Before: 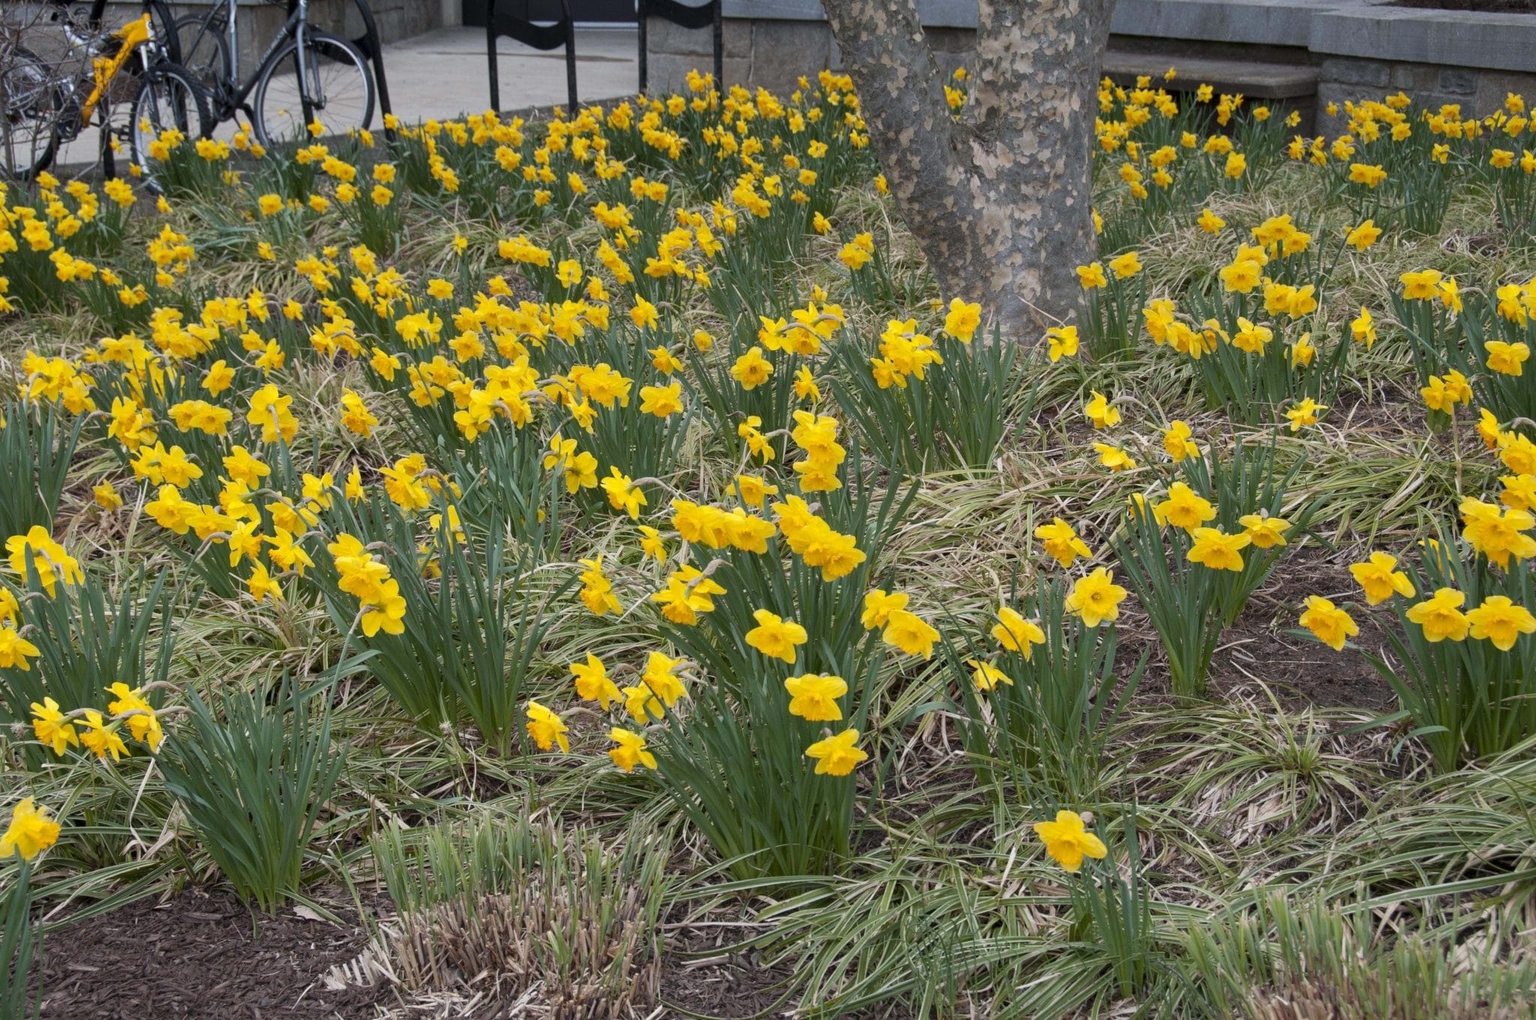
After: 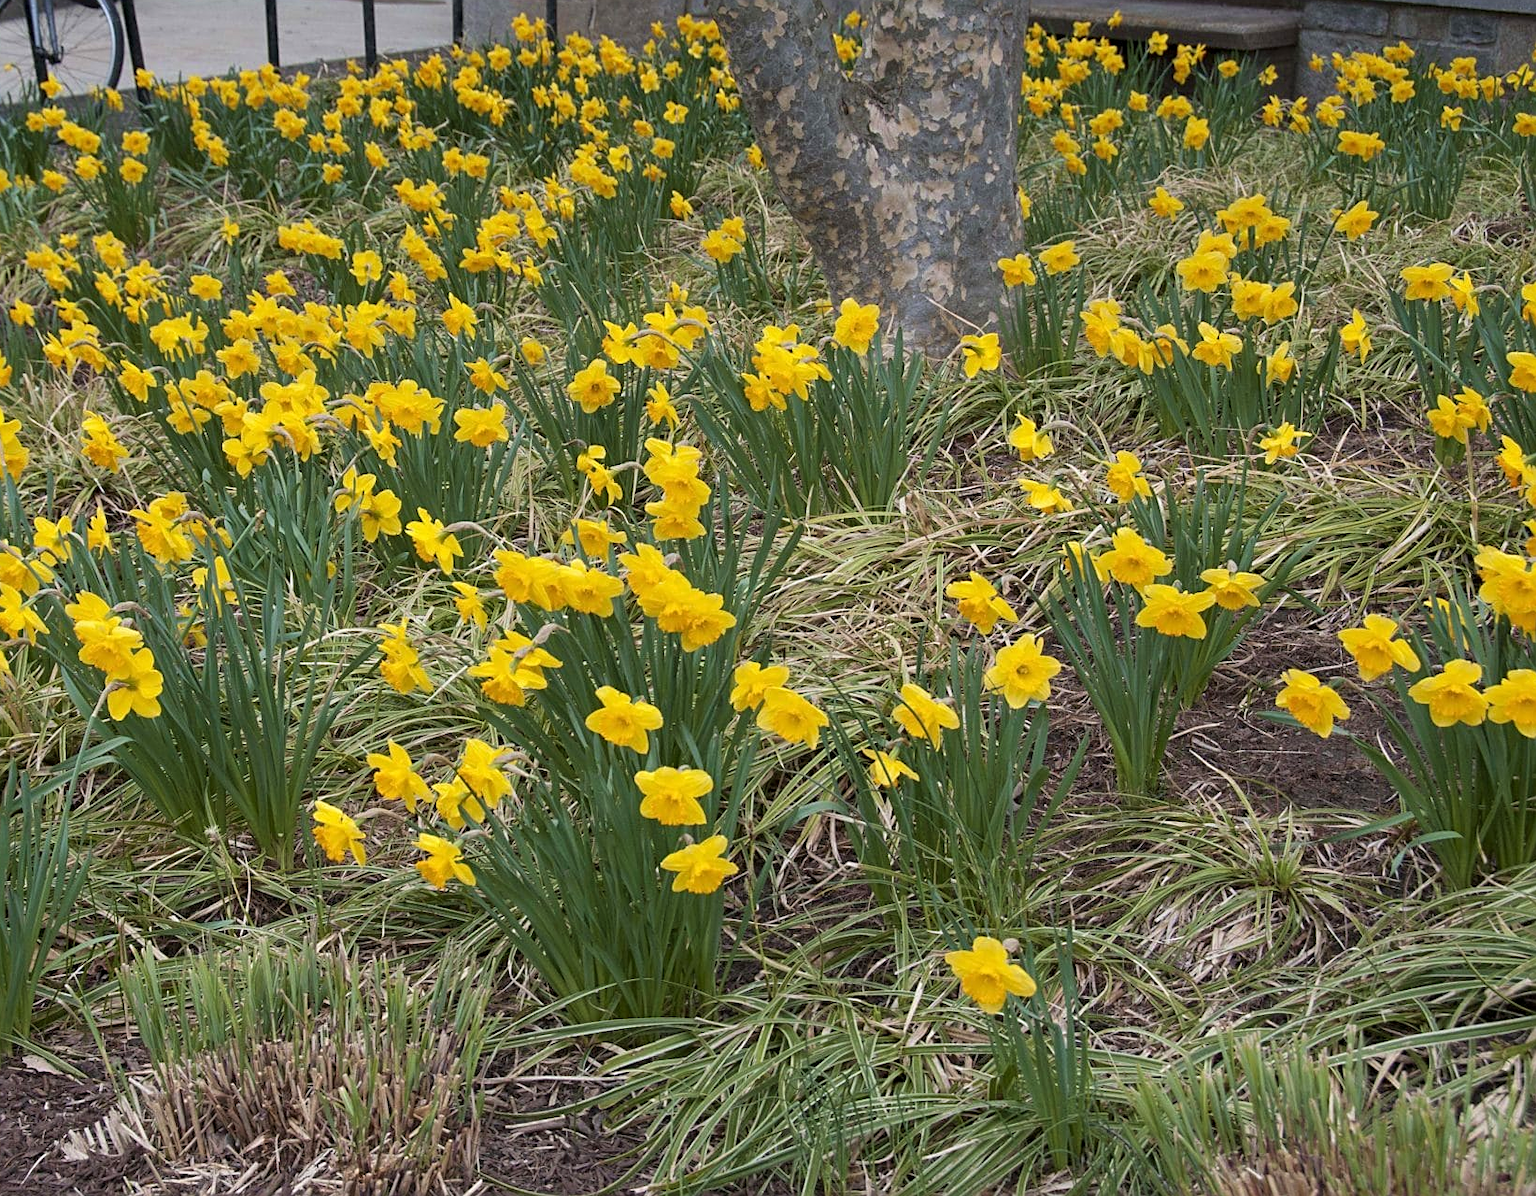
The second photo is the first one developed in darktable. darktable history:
sharpen: on, module defaults
velvia: on, module defaults
crop and rotate: left 17.959%, top 5.771%, right 1.742%
